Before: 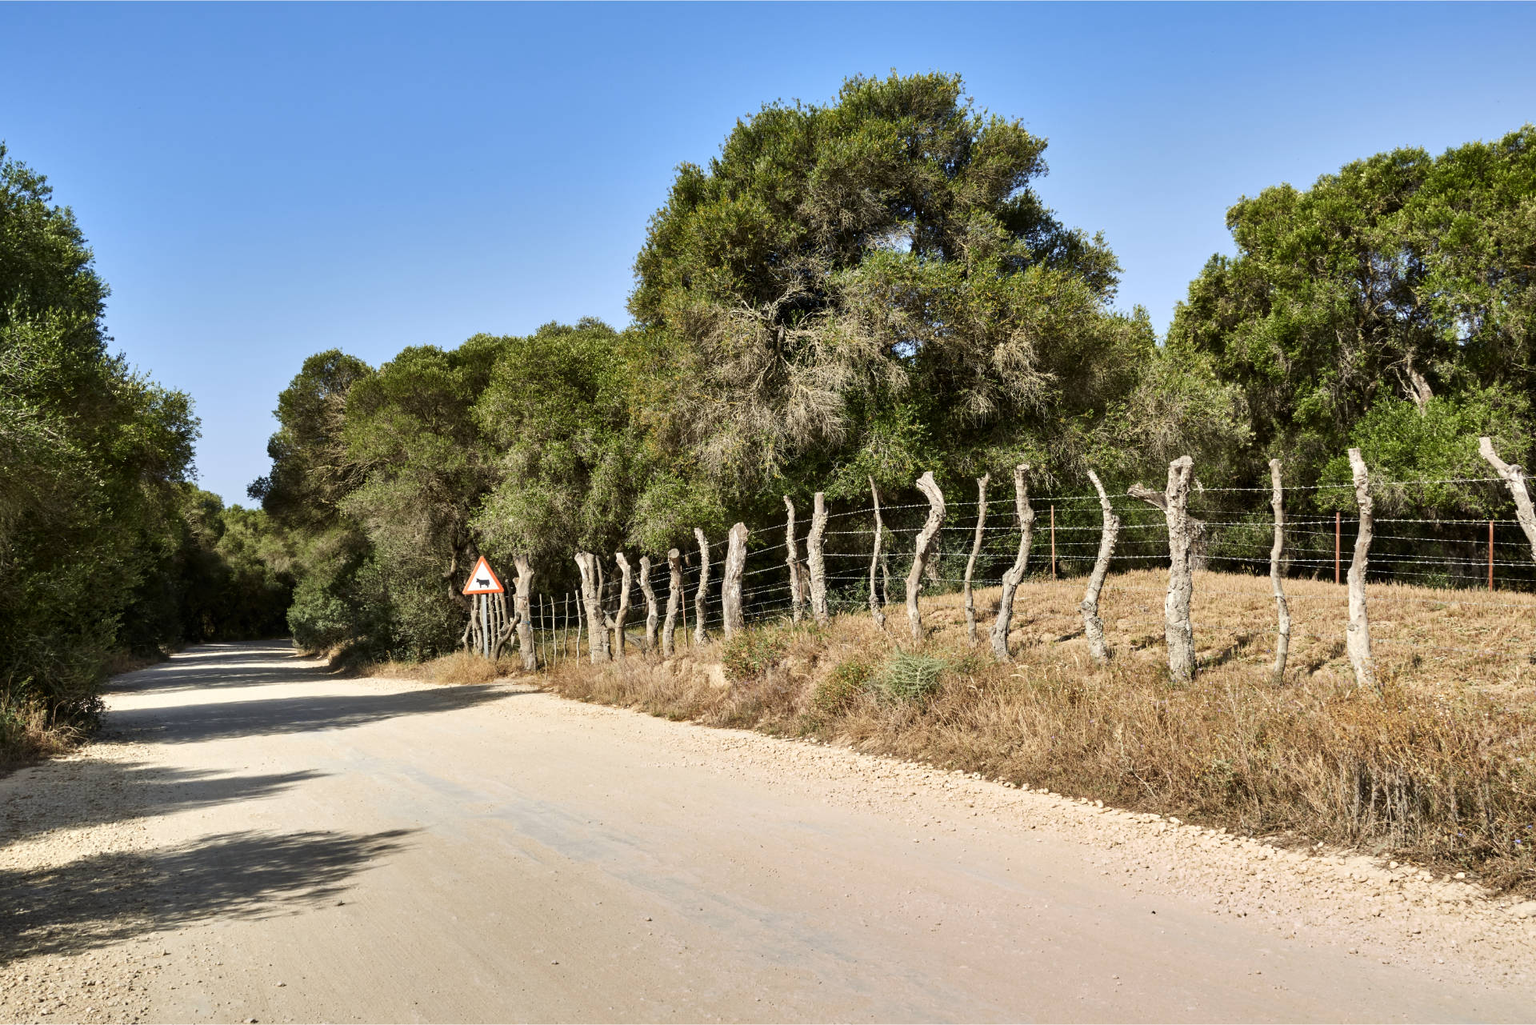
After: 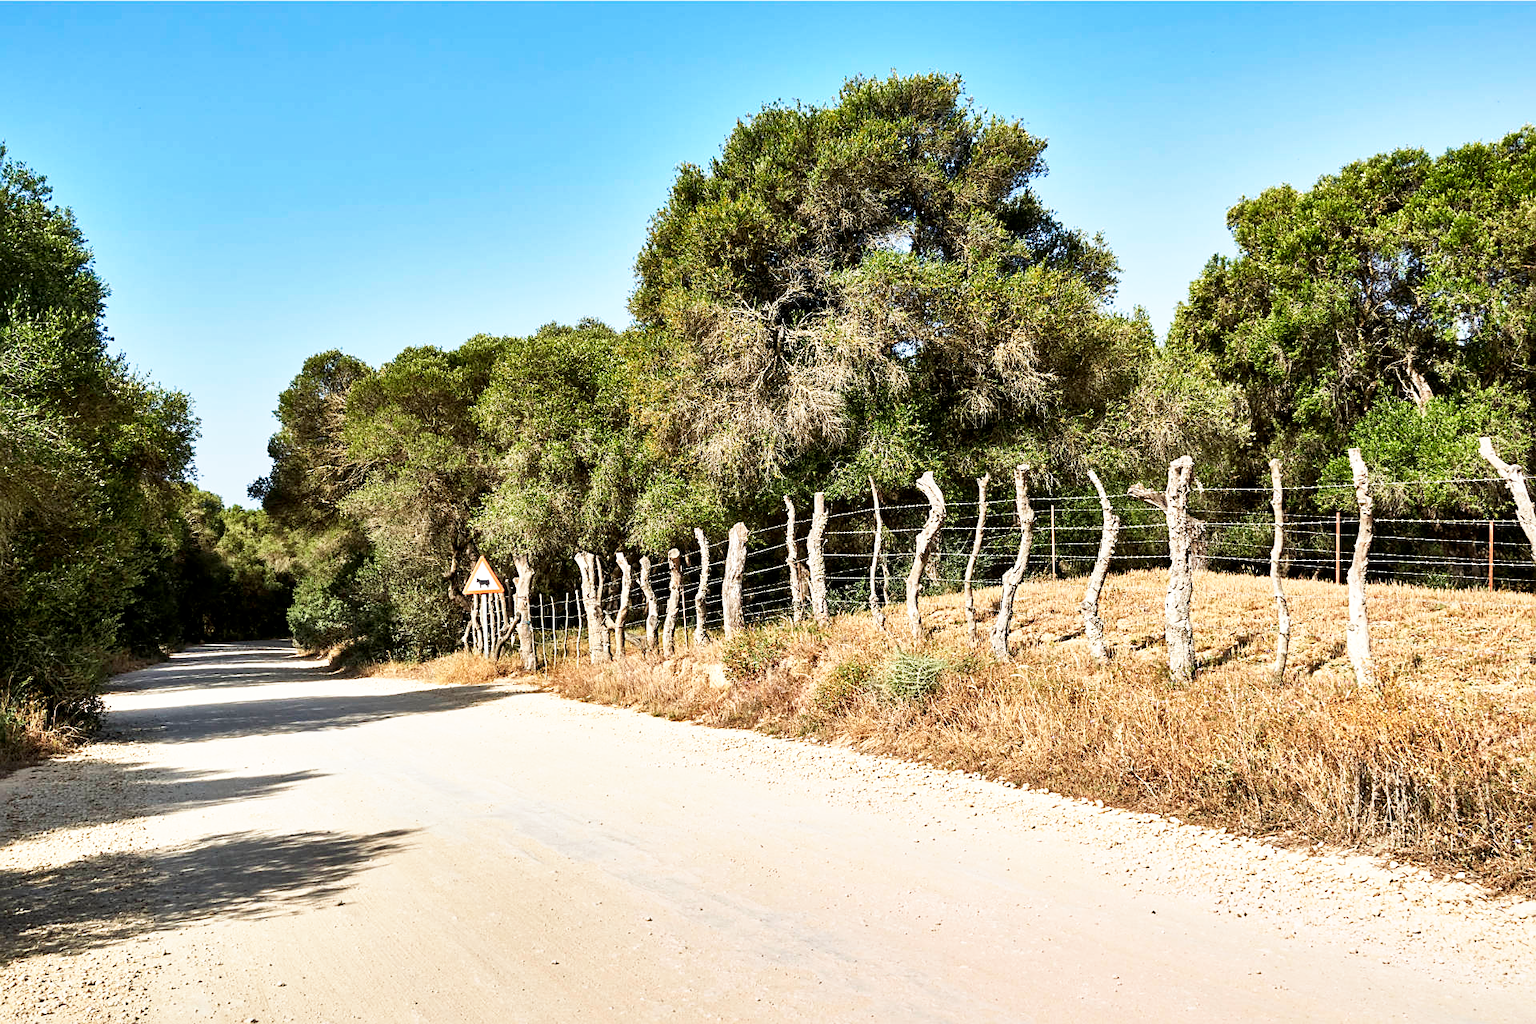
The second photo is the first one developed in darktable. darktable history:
local contrast: mode bilateral grid, contrast 19, coarseness 50, detail 120%, midtone range 0.2
base curve: curves: ch0 [(0, 0) (0.557, 0.834) (1, 1)], preserve colors none
sharpen: on, module defaults
